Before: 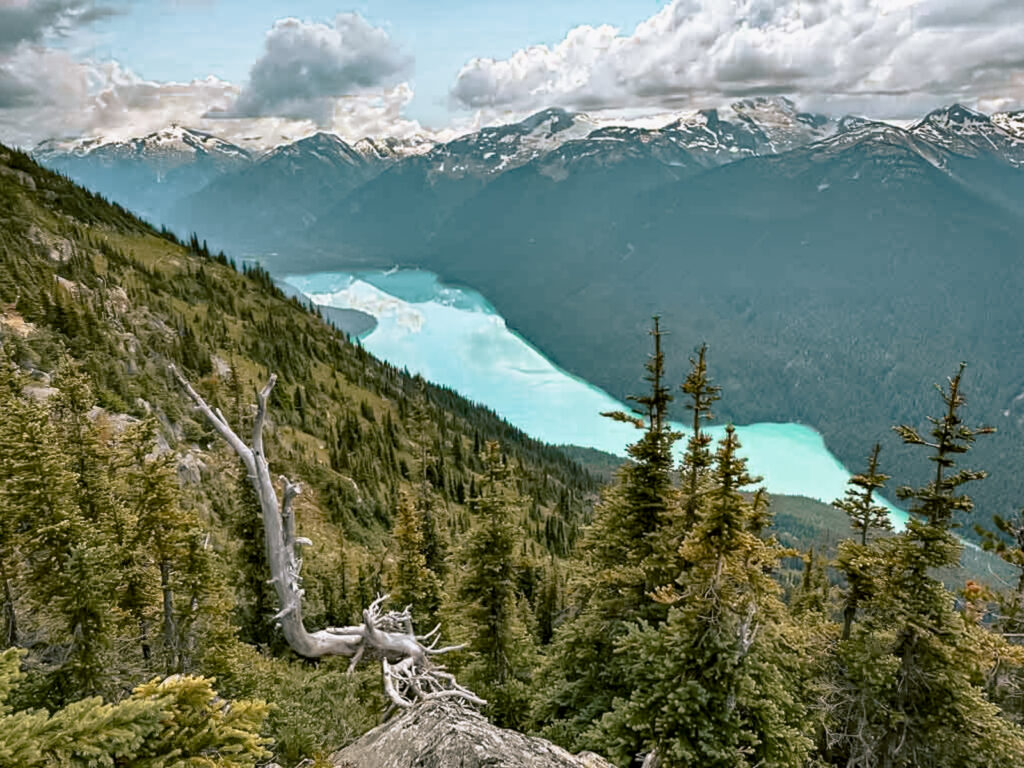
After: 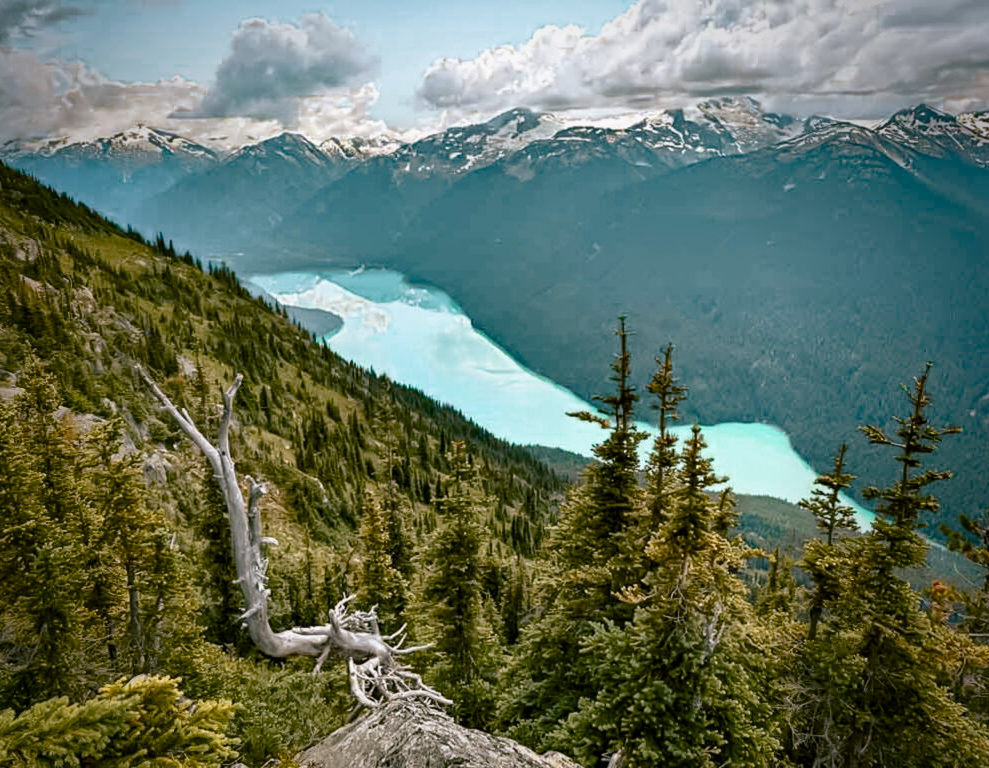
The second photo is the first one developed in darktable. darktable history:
vignetting: fall-off start 65.22%, saturation 0.381, width/height ratio 0.887
color balance rgb: shadows lift › luminance -19.897%, linear chroma grading › global chroma 14.567%, perceptual saturation grading › global saturation 0.801%, perceptual saturation grading › highlights -30.051%, perceptual saturation grading › shadows 19.547%, global vibrance 16.044%, saturation formula JzAzBz (2021)
crop and rotate: left 3.352%
